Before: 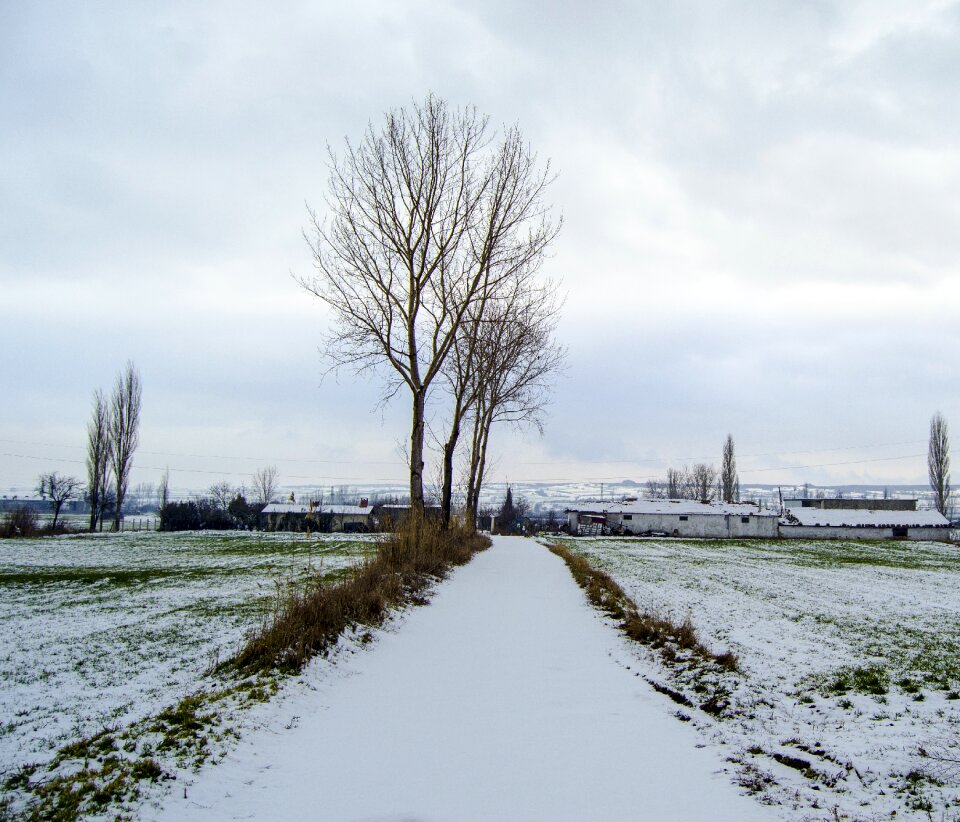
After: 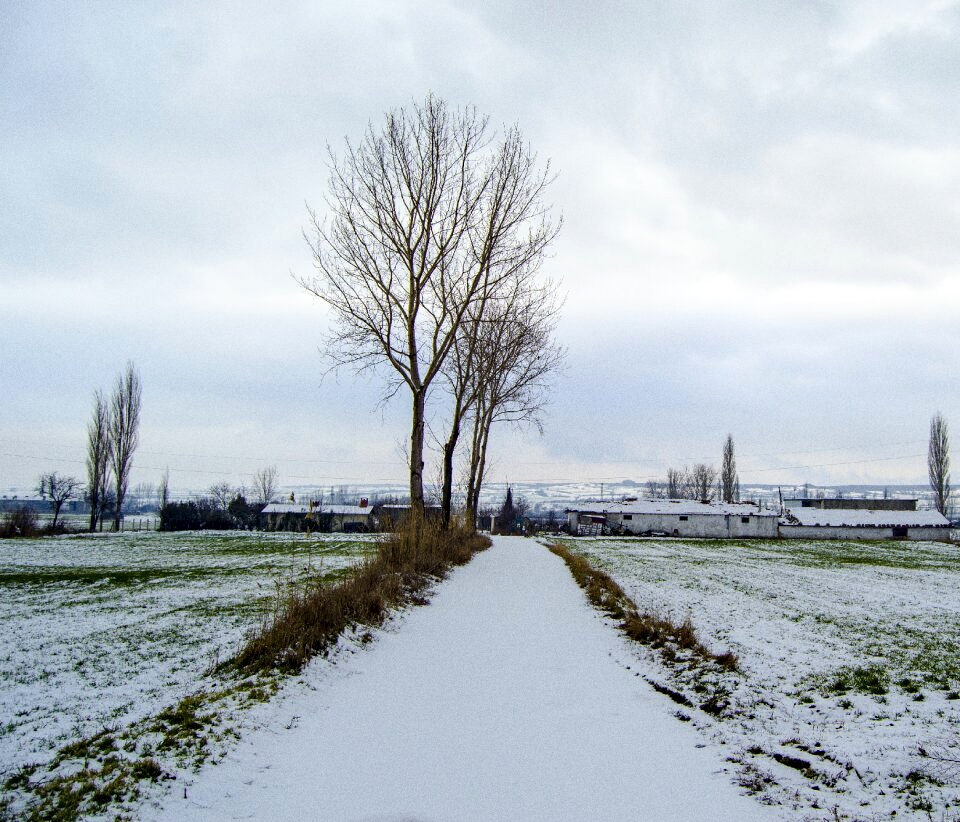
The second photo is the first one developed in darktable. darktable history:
haze removal: adaptive false
grain: coarseness 0.09 ISO
